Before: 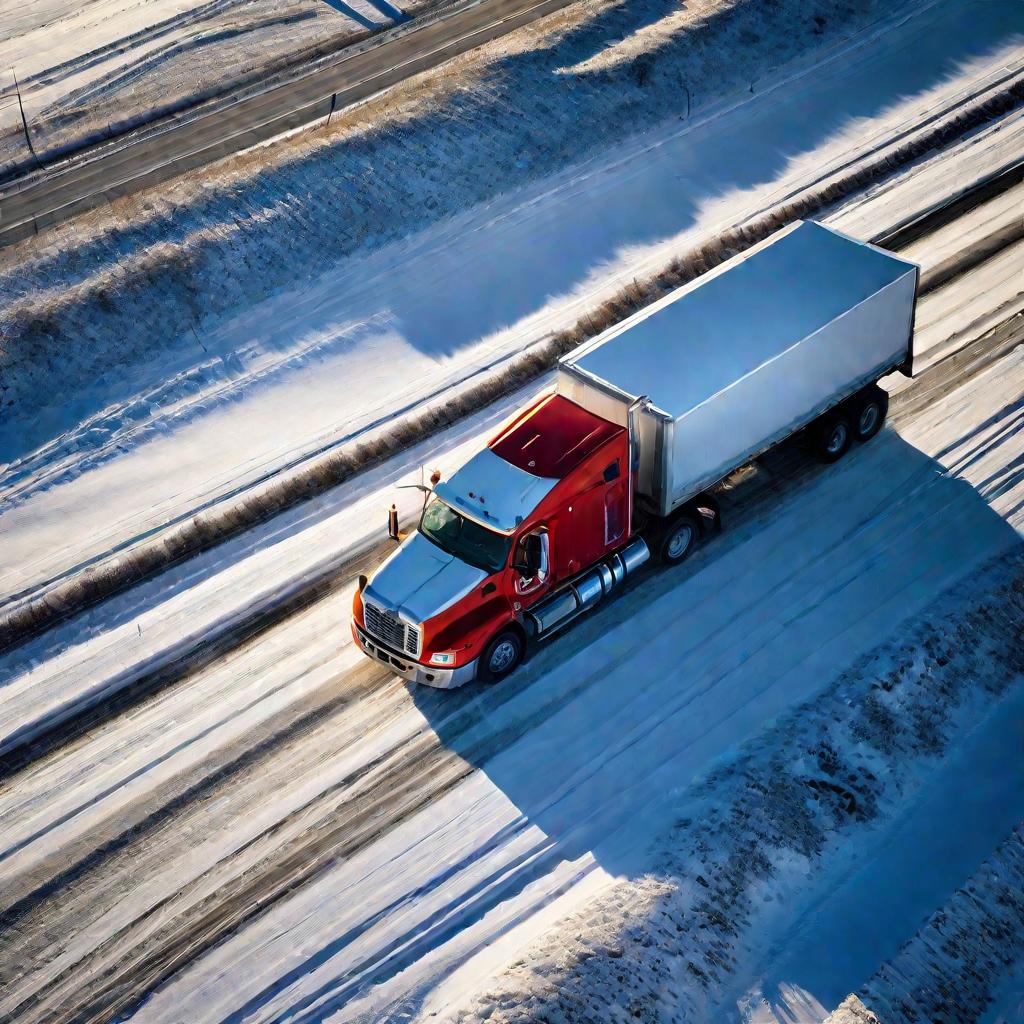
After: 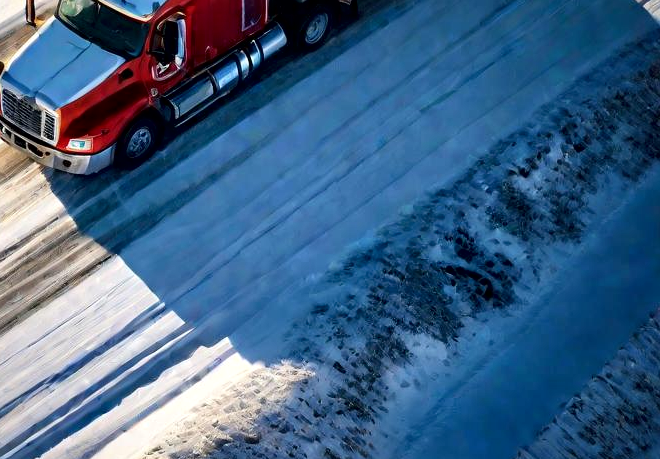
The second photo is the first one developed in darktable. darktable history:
crop and rotate: left 35.509%, top 50.238%, bottom 4.934%
local contrast: mode bilateral grid, contrast 100, coarseness 100, detail 165%, midtone range 0.2
